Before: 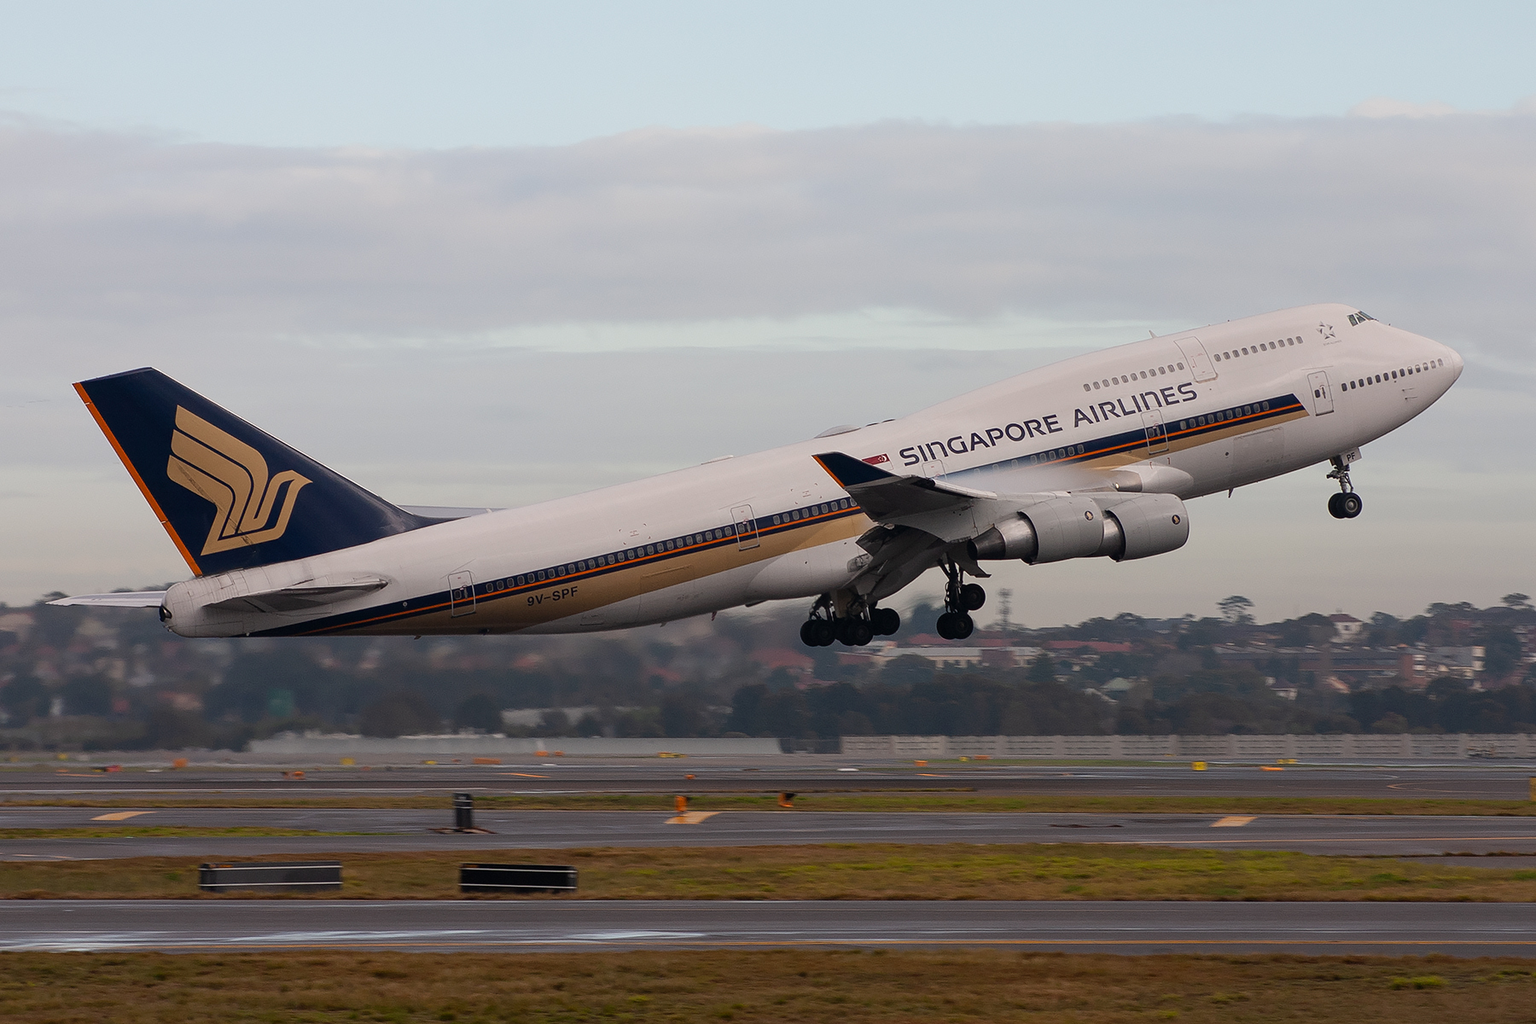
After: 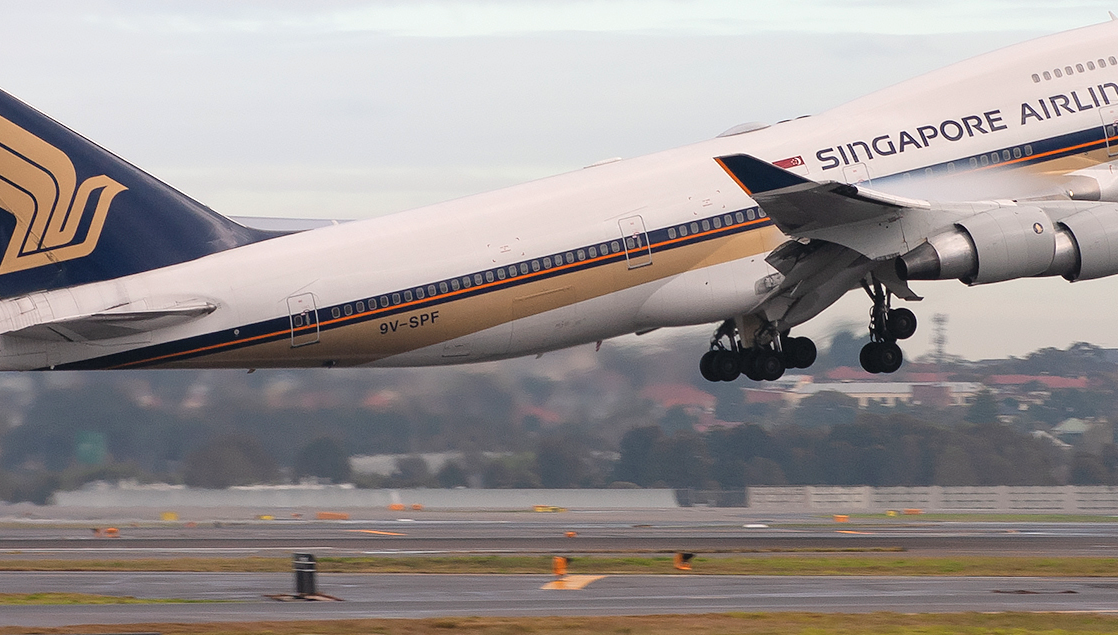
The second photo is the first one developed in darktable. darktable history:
contrast brightness saturation: brightness 0.154
exposure: exposure 0.492 EV, compensate highlight preservation false
crop: left 13.262%, top 31.406%, right 24.611%, bottom 15.663%
